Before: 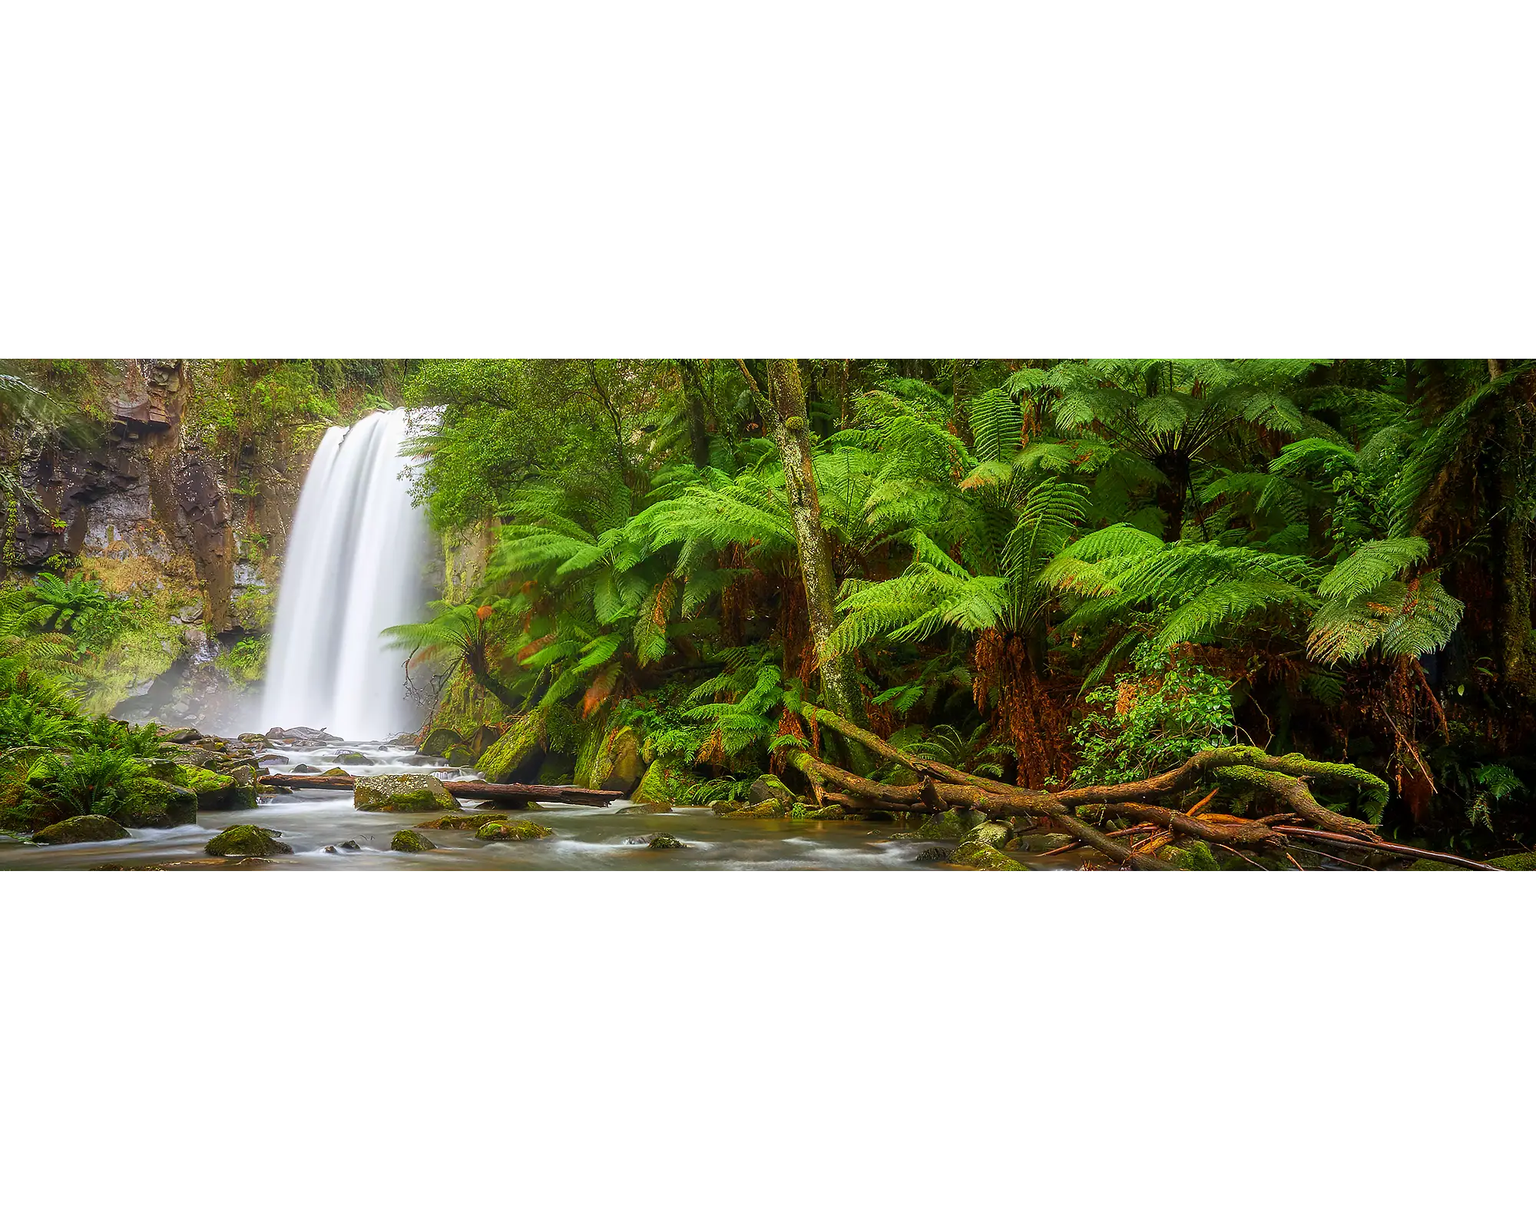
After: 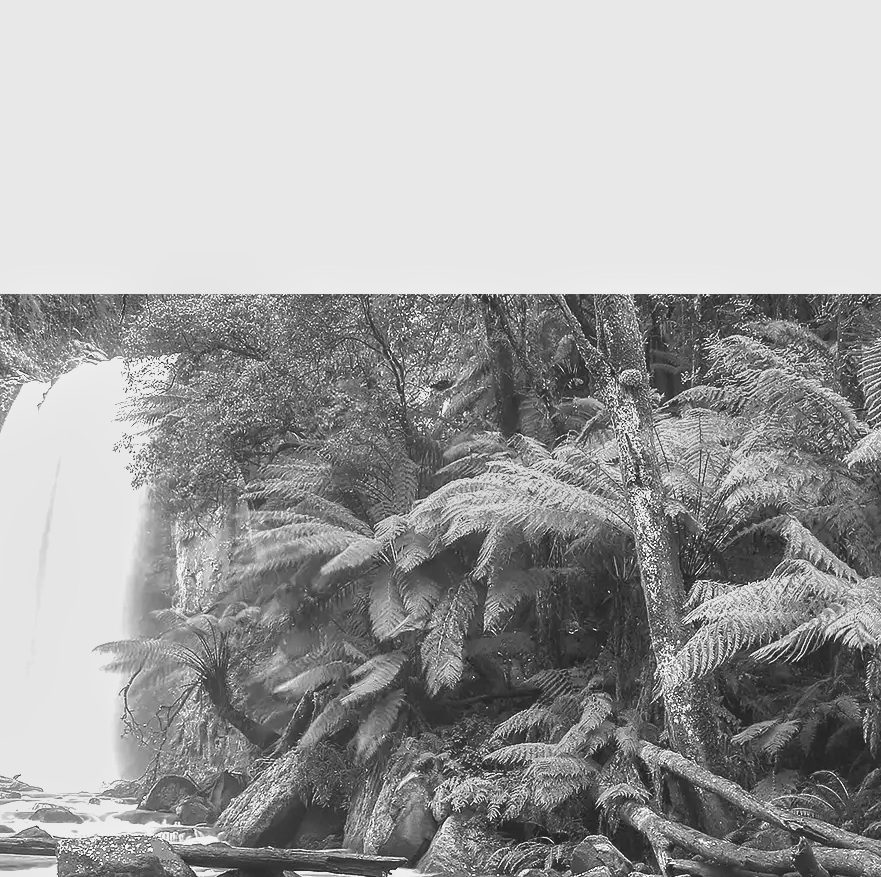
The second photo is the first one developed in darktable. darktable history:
exposure: black level correction -0.005, exposure 1.002 EV, compensate highlight preservation false
shadows and highlights: on, module defaults
monochrome: a 26.22, b 42.67, size 0.8
crop: left 20.248%, top 10.86%, right 35.675%, bottom 34.321%
